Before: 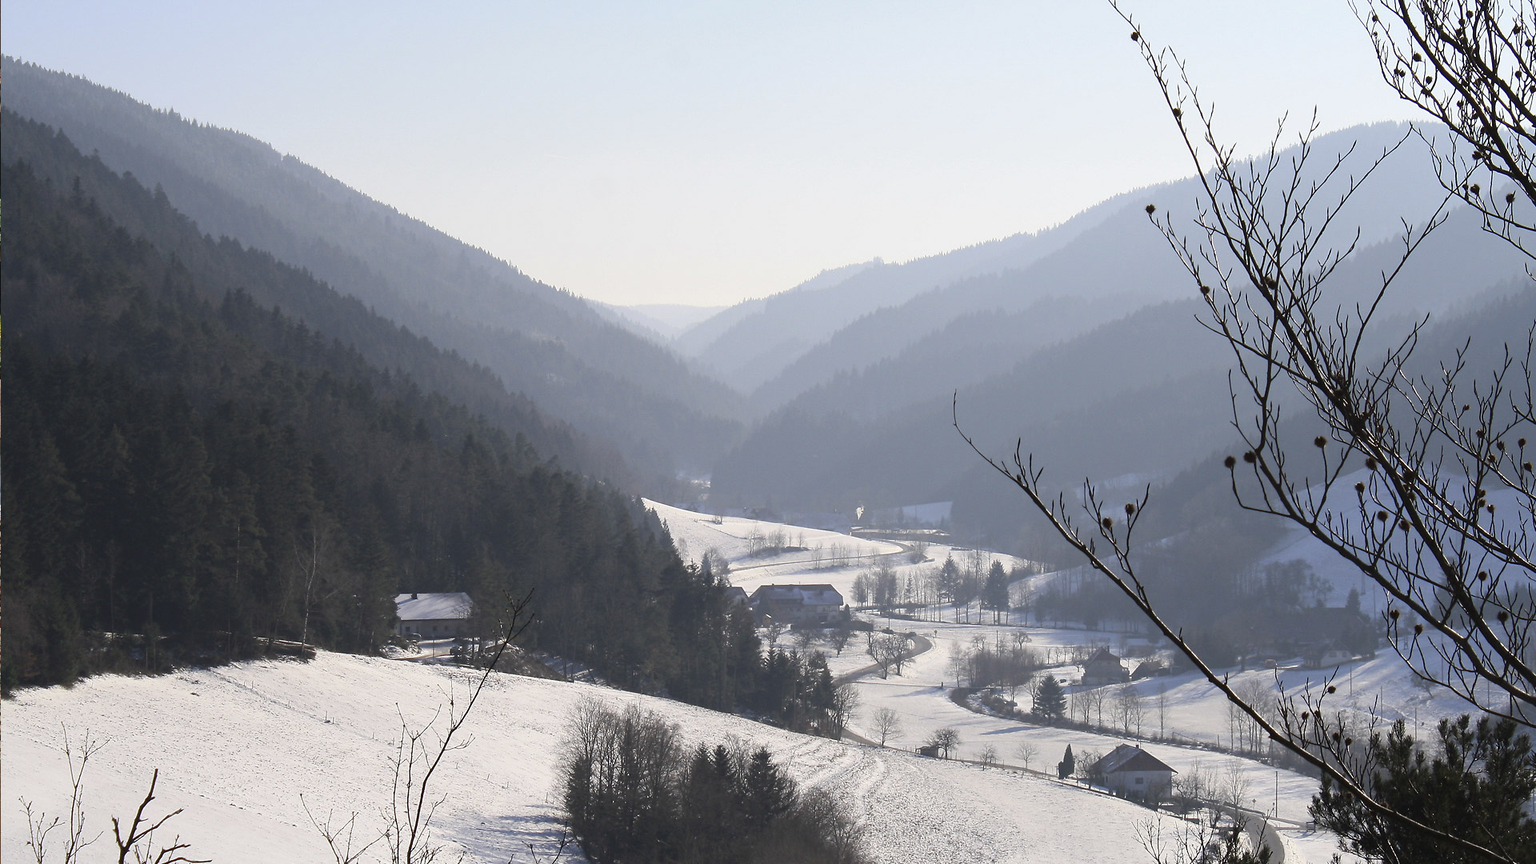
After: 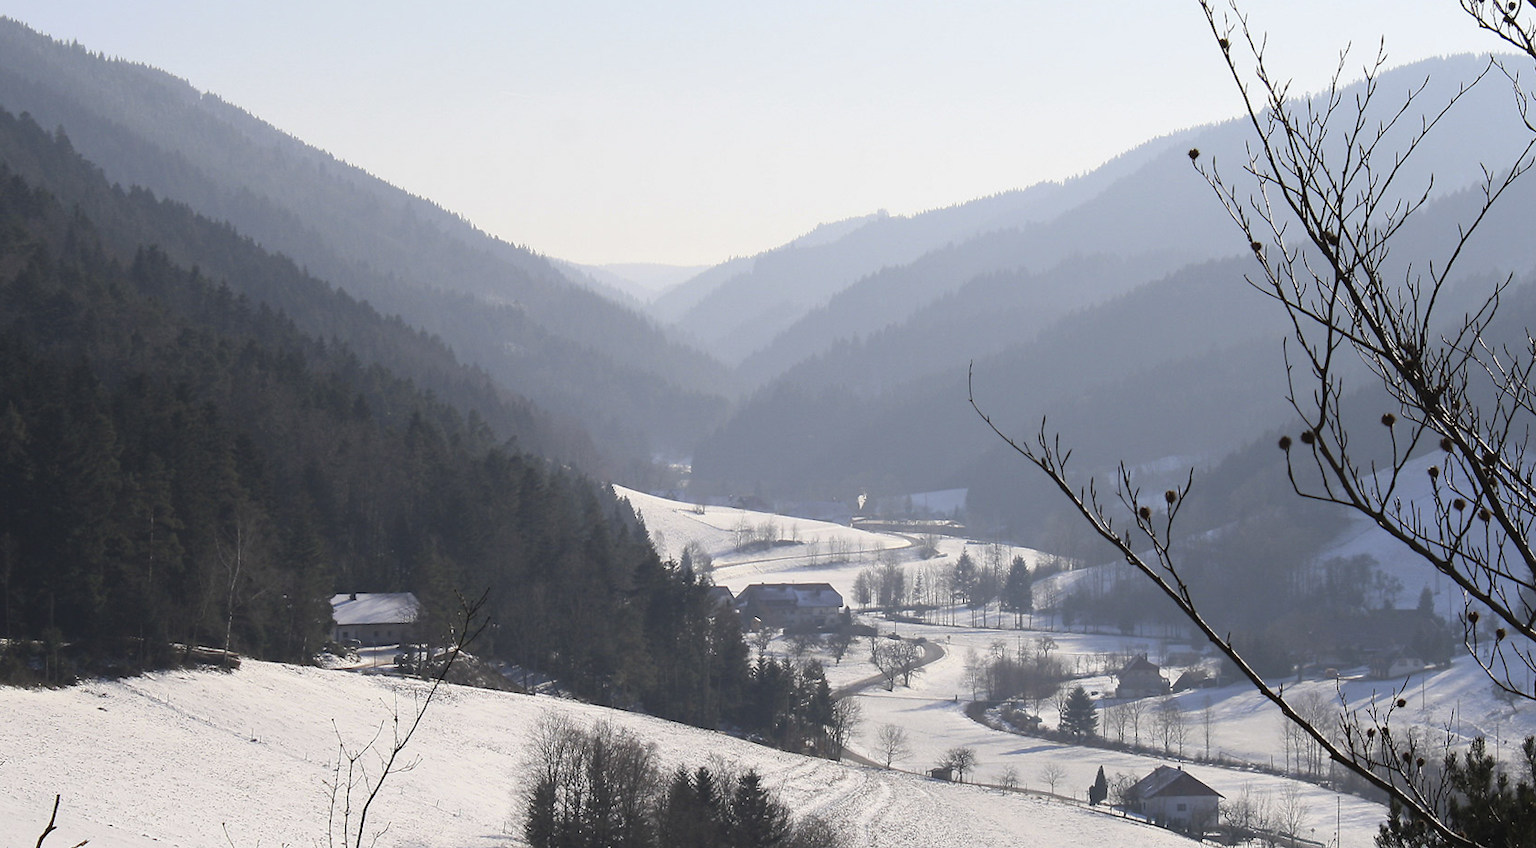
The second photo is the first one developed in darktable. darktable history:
crop and rotate: angle -1.96°, left 3.097%, top 4.154%, right 1.586%, bottom 0.529%
rotate and perspective: rotation -2°, crop left 0.022, crop right 0.978, crop top 0.049, crop bottom 0.951
